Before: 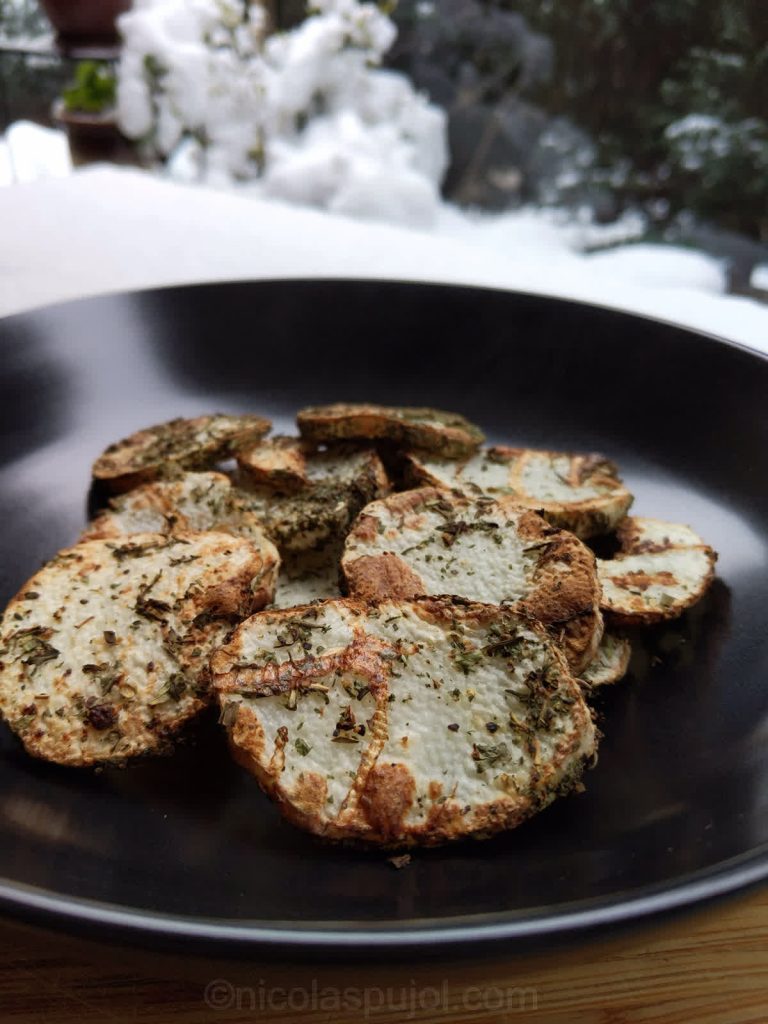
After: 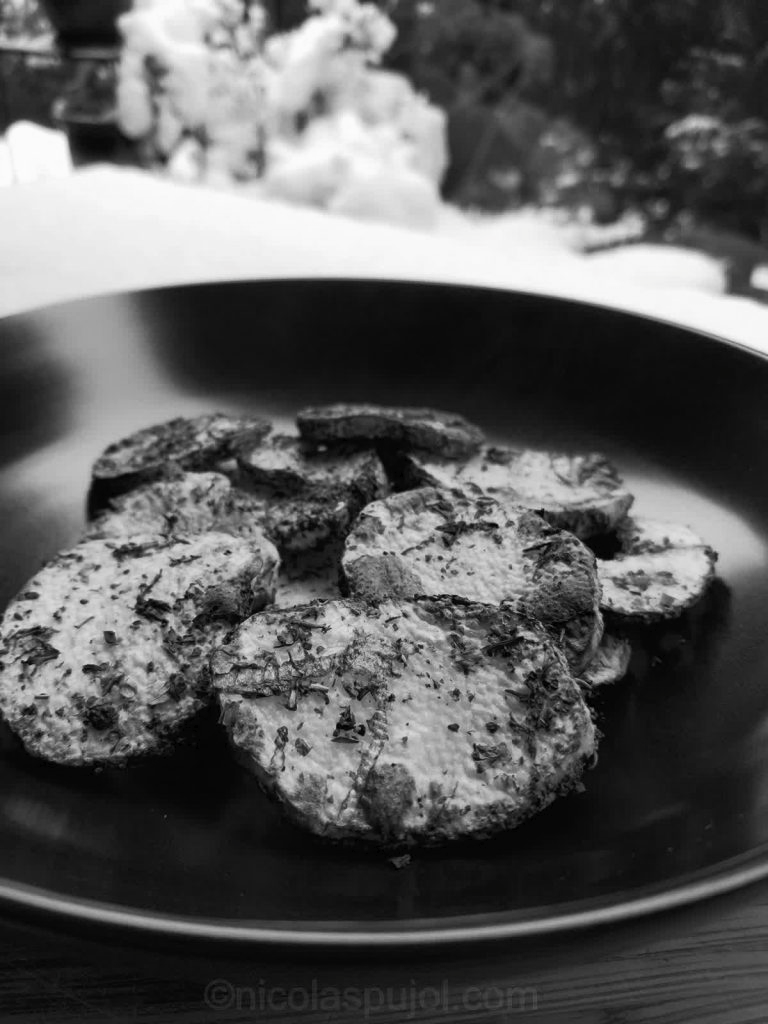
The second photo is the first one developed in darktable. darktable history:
tone curve: curves: ch0 [(0, 0) (0.003, 0.014) (0.011, 0.019) (0.025, 0.028) (0.044, 0.044) (0.069, 0.069) (0.1, 0.1) (0.136, 0.131) (0.177, 0.168) (0.224, 0.206) (0.277, 0.255) (0.335, 0.309) (0.399, 0.374) (0.468, 0.452) (0.543, 0.535) (0.623, 0.623) (0.709, 0.72) (0.801, 0.815) (0.898, 0.898) (1, 1)], preserve colors none
color look up table: target L [93.4, 88.47, 84.2, 87.05, 87.05, 69.24, 68.87, 49.64, 45.36, 42.37, 22.62, 200.82, 82.76, 77.71, 70.73, 61.7, 62.46, 53.09, 54.76, 51.62, 46.43, 38.8, 37.41, 34.03, 14.2, 13.71, 12.25, 95.84, 85.63, 73.19, 63.98, 64.48, 59.66, 48.57, 44.82, 42.78, 47.24, 25.32, 10.27, 18.94, 8.757, 93.75, 87.76, 81.69, 68.49, 69.61, 45.63, 42.1, 20.79], target a [0 ×7, -0.001, 0.001, 0.001, 0 ×4, 0.001, 0, 0, 0.001, 0, 0, 0, 0.001, 0 ×5, -0.002, 0, 0.001 ×5, 0 ×12, 0.001, 0.001, 0], target b [-0.001, 0 ×6, 0.012, -0.005, -0.005, -0.001, -0.001, 0, 0, -0.006, 0, 0, -0.004, -0.001, -0.001, -0.001, -0.005, -0.004, -0.001, 0, 0, 0, 0.023, 0, -0.006, 0, -0.006, -0.006, -0.005, 0.011, -0.001, -0.001, -0.001, 0, 0.006, 0, -0.001, 0 ×4, -0.005, -0.005, 0.006], num patches 49
